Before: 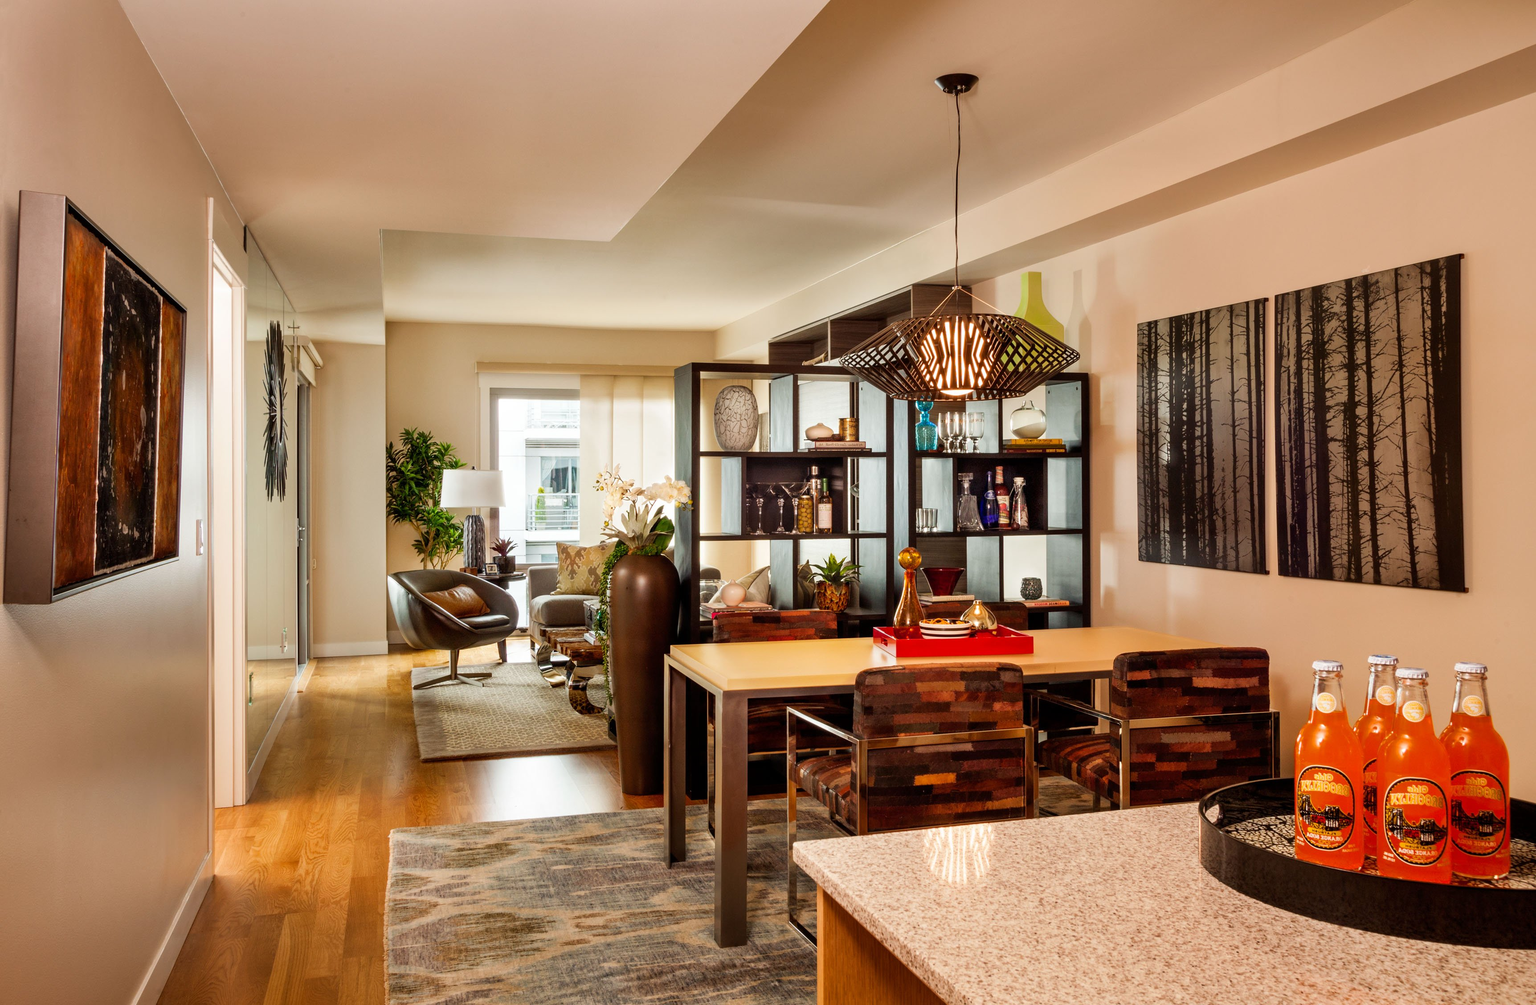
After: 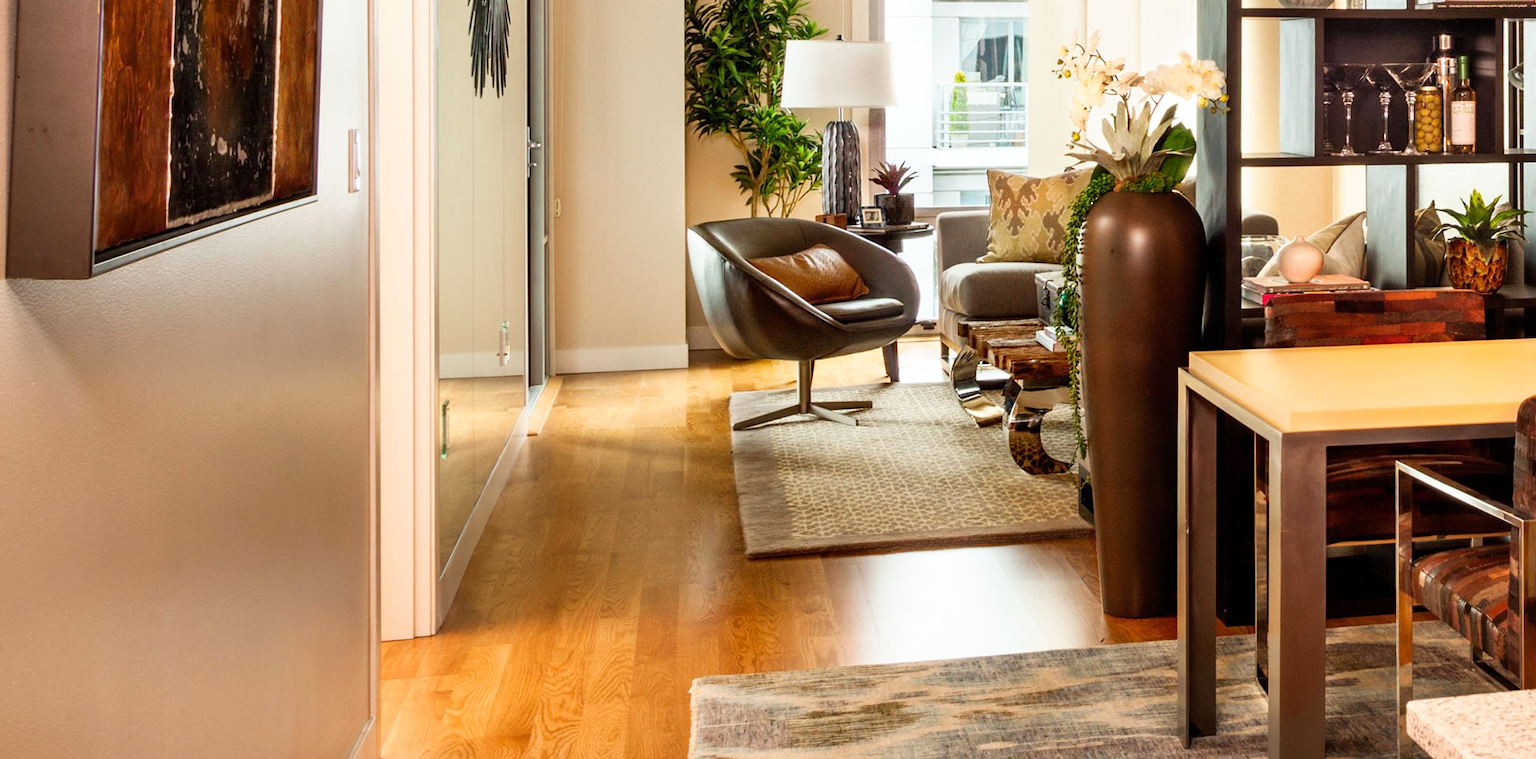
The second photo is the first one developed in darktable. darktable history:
crop: top 44.483%, right 43.593%, bottom 12.892%
base curve: curves: ch0 [(0, 0) (0.666, 0.806) (1, 1)]
